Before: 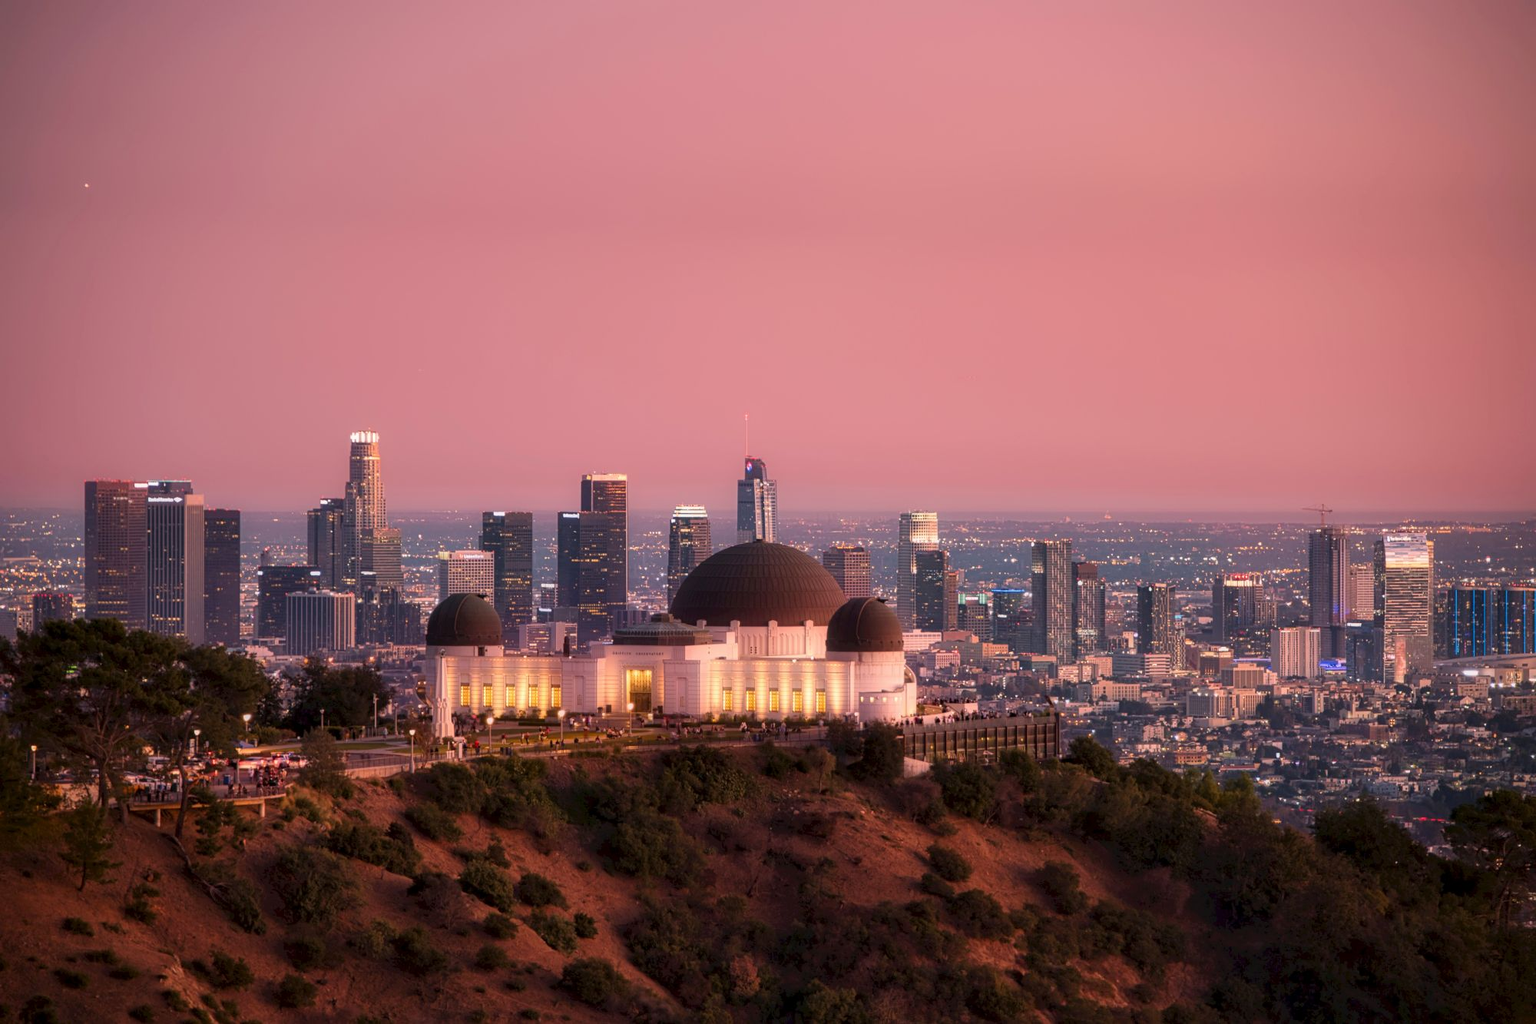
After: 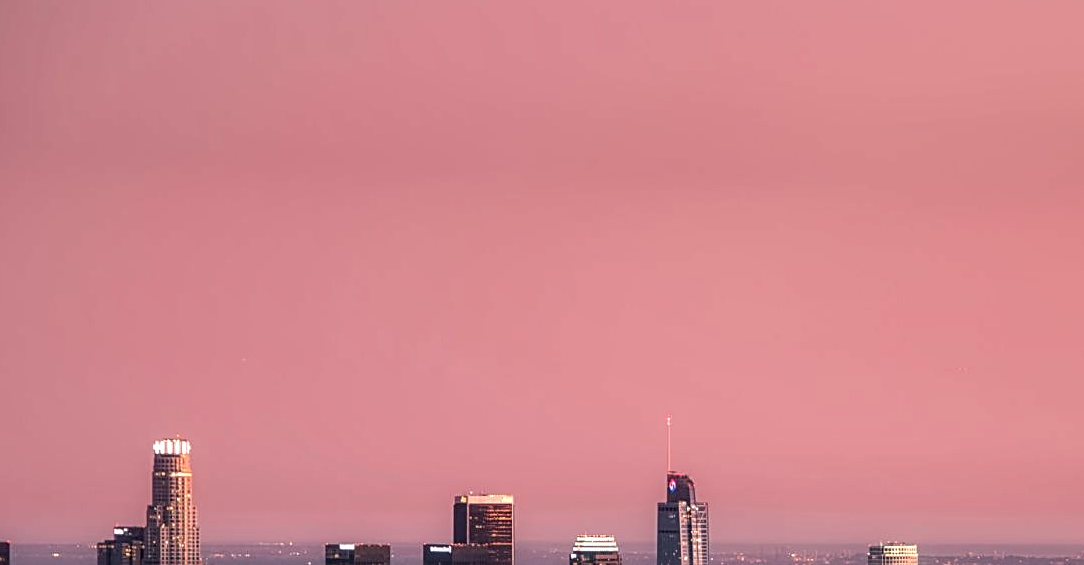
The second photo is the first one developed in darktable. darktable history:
local contrast: detail 150%
crop: left 15.18%, top 9.19%, right 30.618%, bottom 48.422%
sharpen: on, module defaults
